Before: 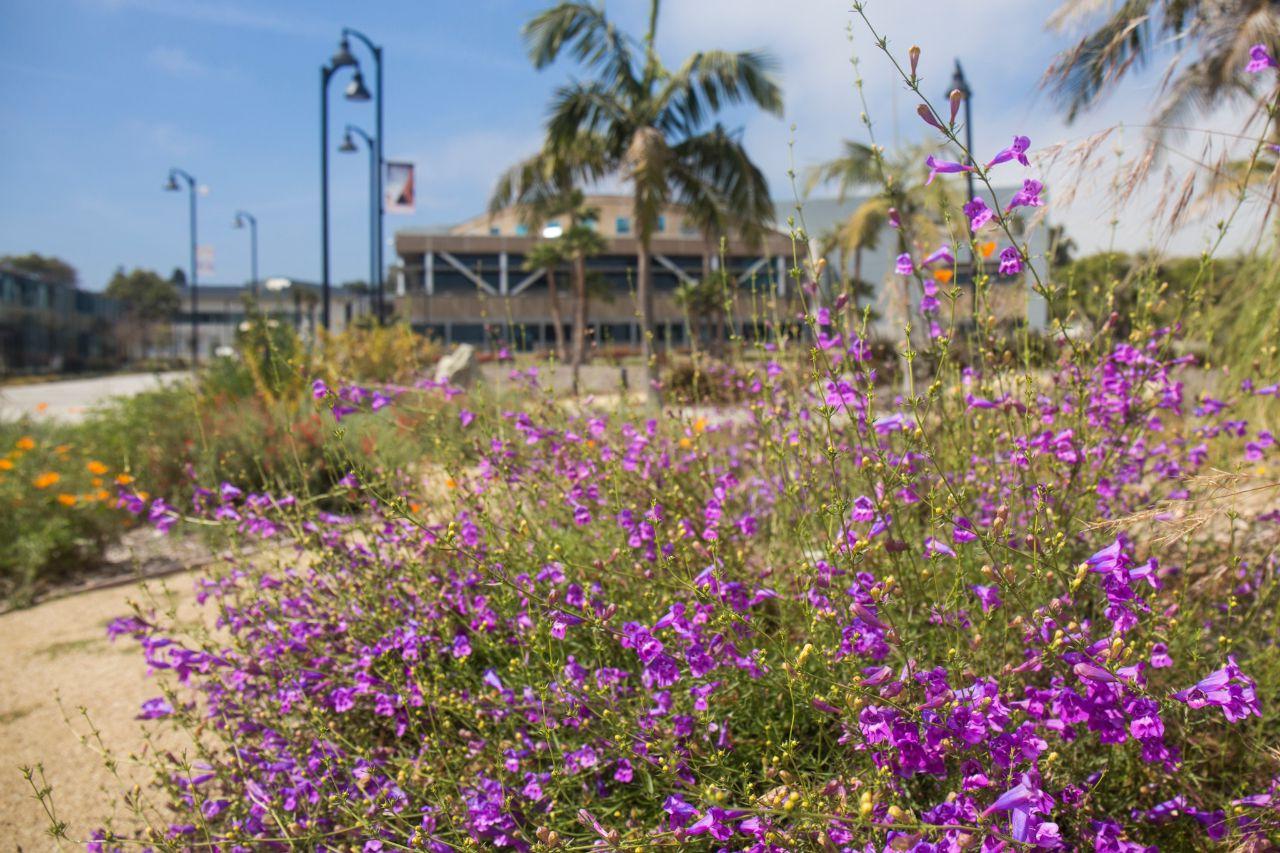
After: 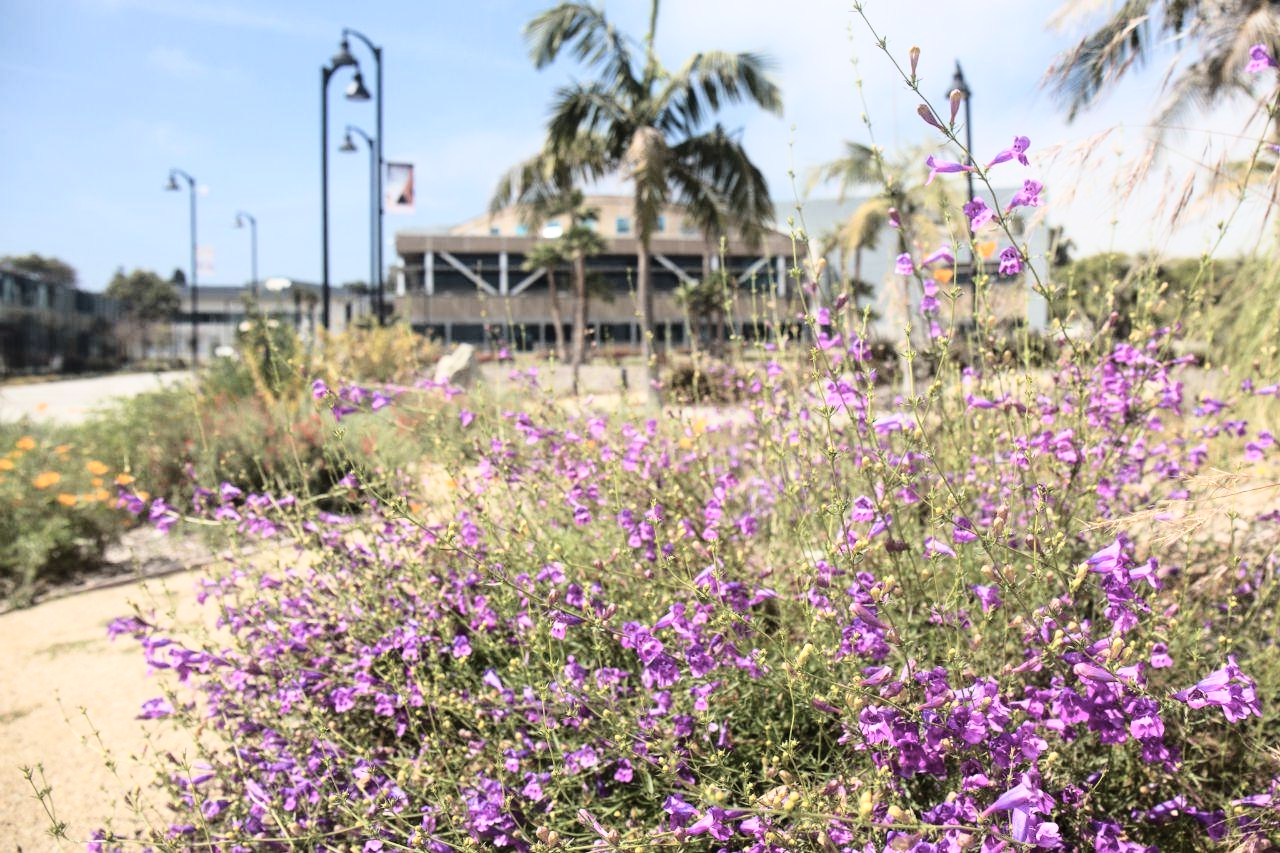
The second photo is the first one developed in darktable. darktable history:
base curve: curves: ch0 [(0, 0) (0.028, 0.03) (0.121, 0.232) (0.46, 0.748) (0.859, 0.968) (1, 1)]
exposure: exposure 0.081 EV, compensate highlight preservation false
contrast brightness saturation: contrast 0.1, saturation -0.36
